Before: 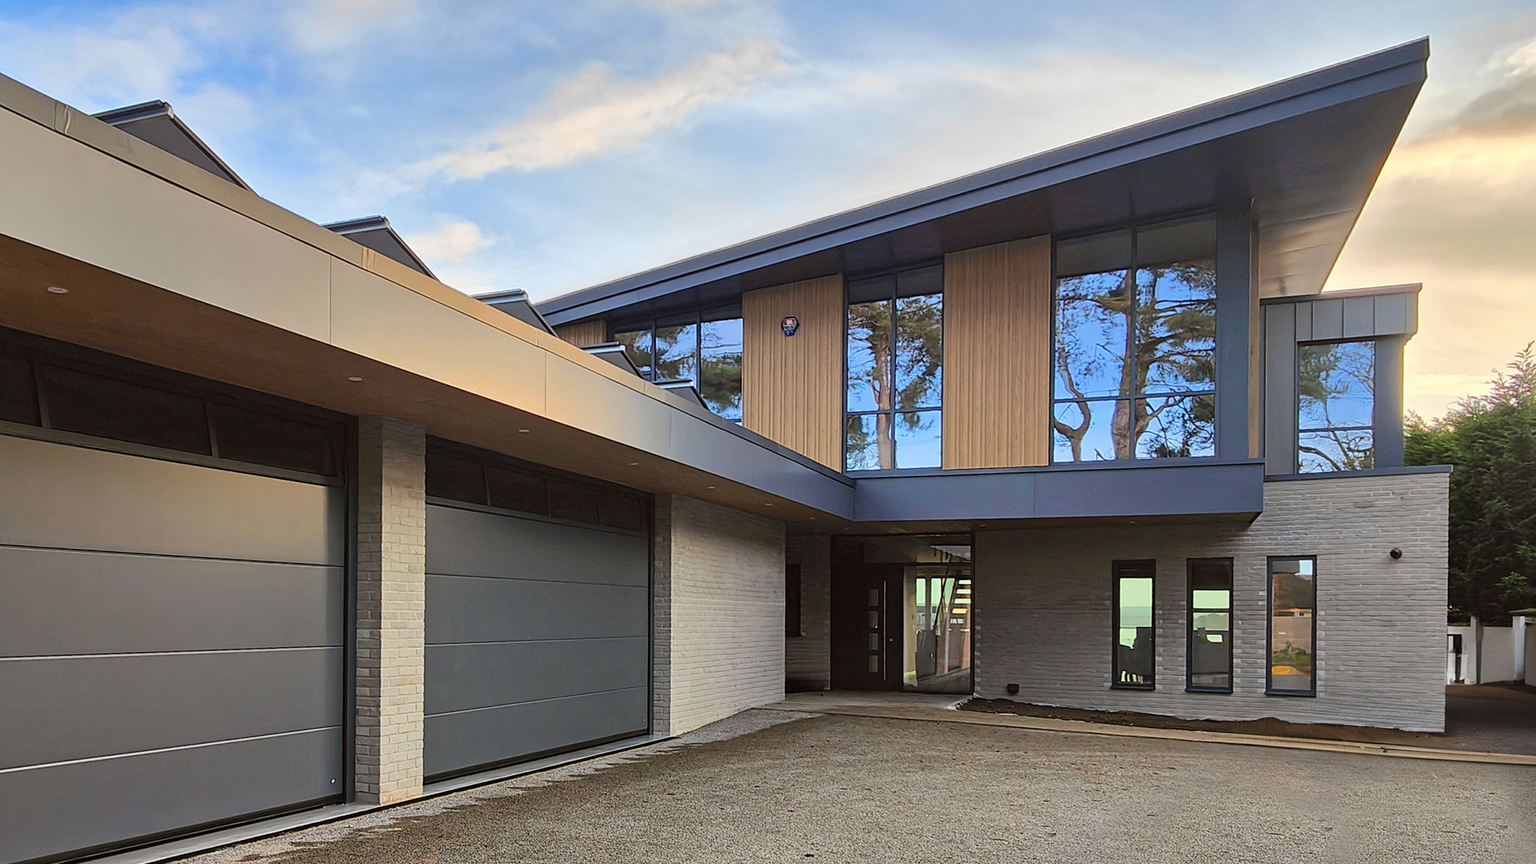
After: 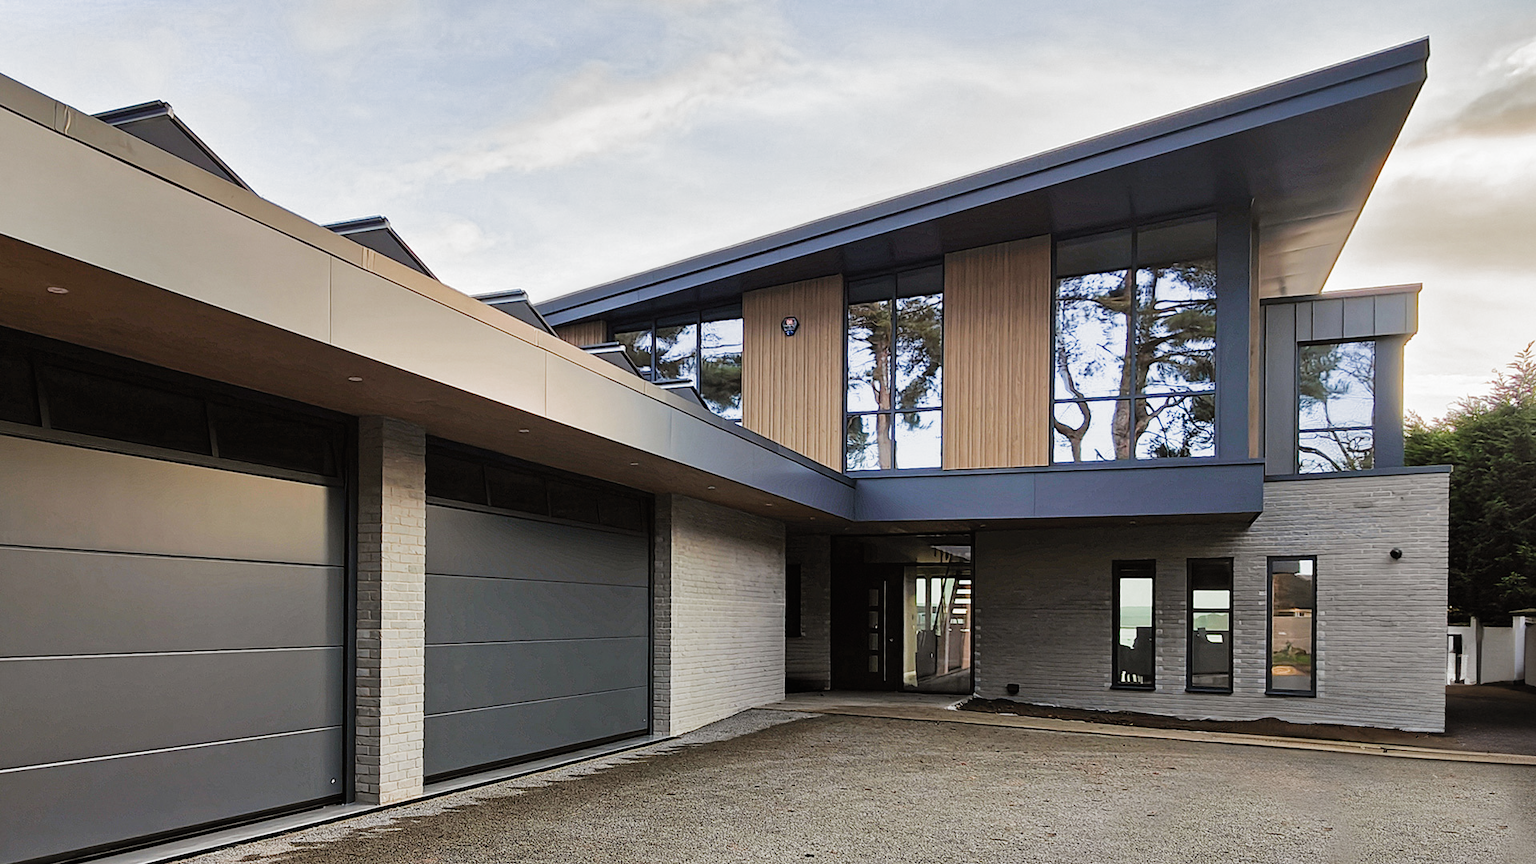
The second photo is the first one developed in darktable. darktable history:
filmic rgb: black relative exposure -8 EV, white relative exposure 2.36 EV, hardness 6.53, color science v5 (2021), contrast in shadows safe, contrast in highlights safe
